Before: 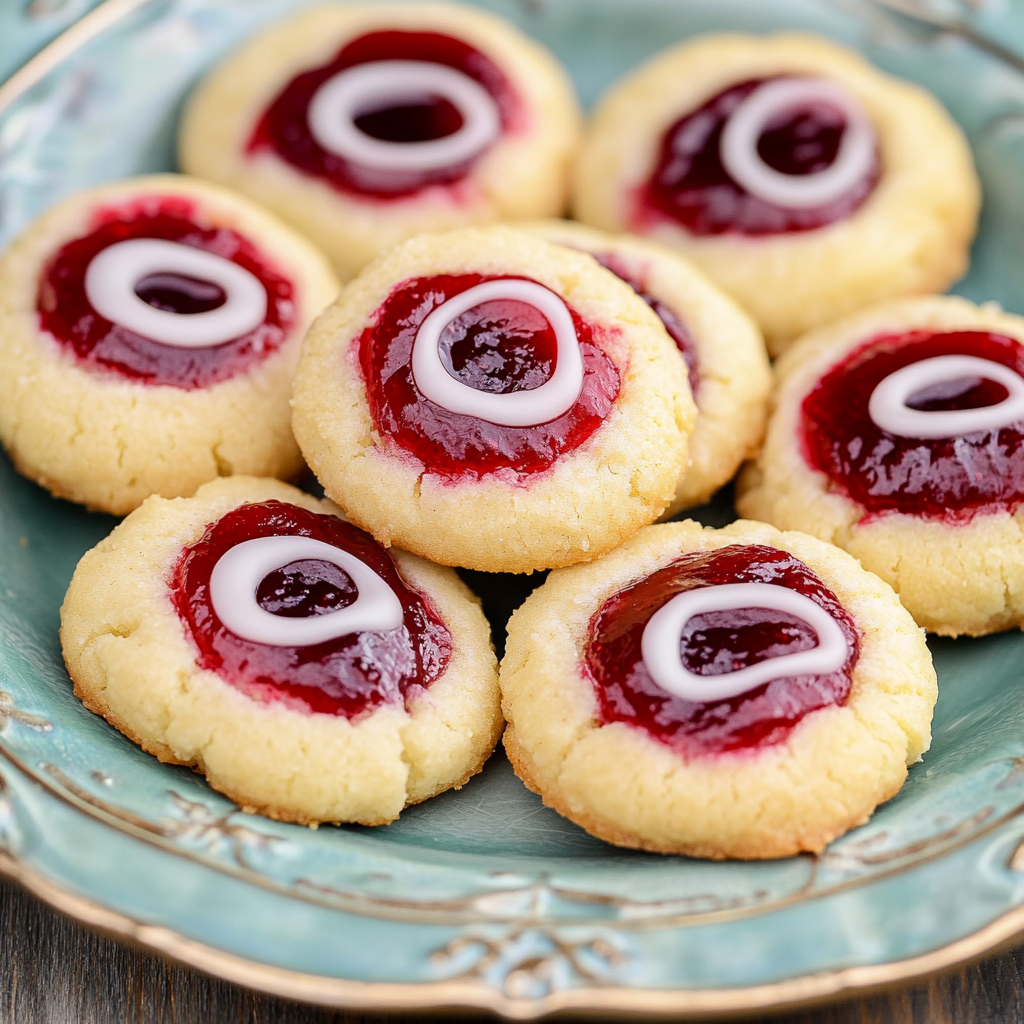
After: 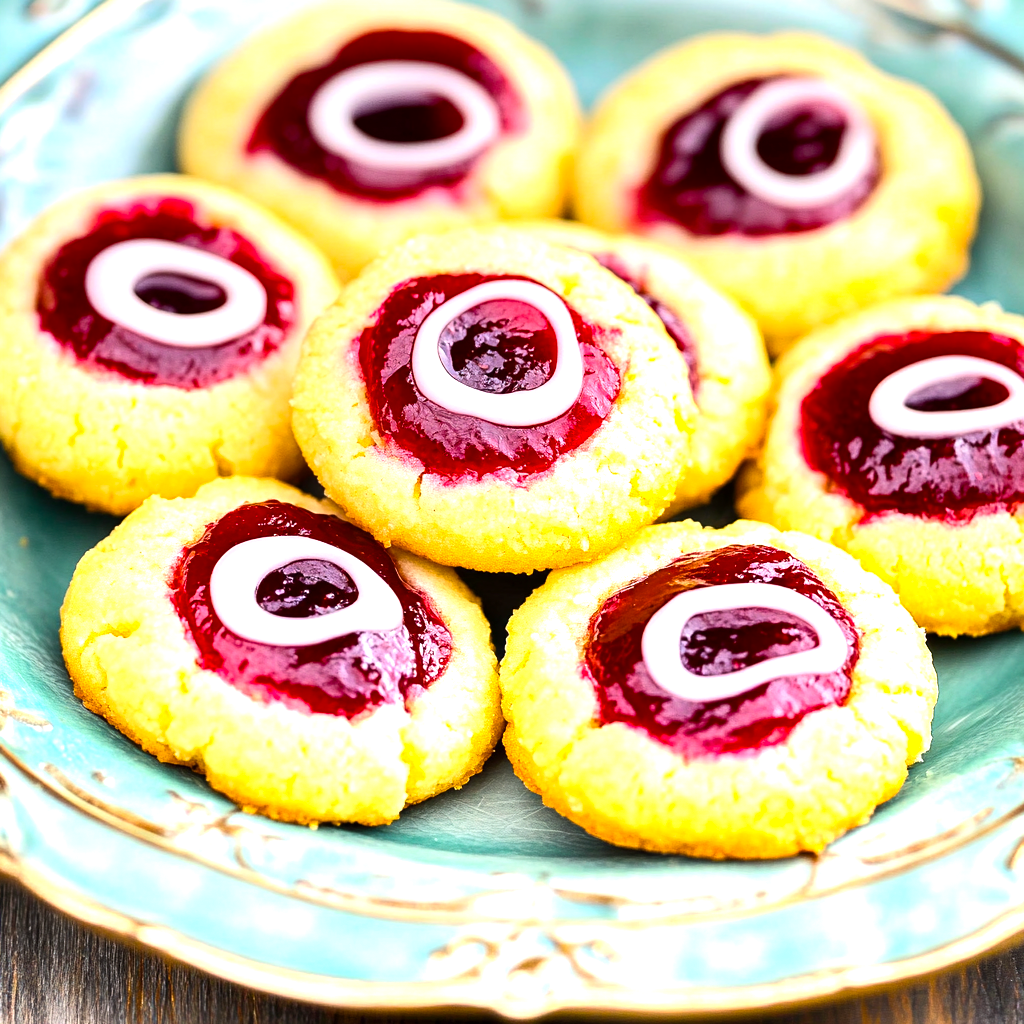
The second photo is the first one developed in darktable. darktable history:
graduated density: rotation -0.352°, offset 57.64
color balance rgb: linear chroma grading › shadows -10%, linear chroma grading › global chroma 20%, perceptual saturation grading › global saturation 15%, perceptual brilliance grading › global brilliance 30%, perceptual brilliance grading › highlights 12%, perceptual brilliance grading › mid-tones 24%, global vibrance 20%
